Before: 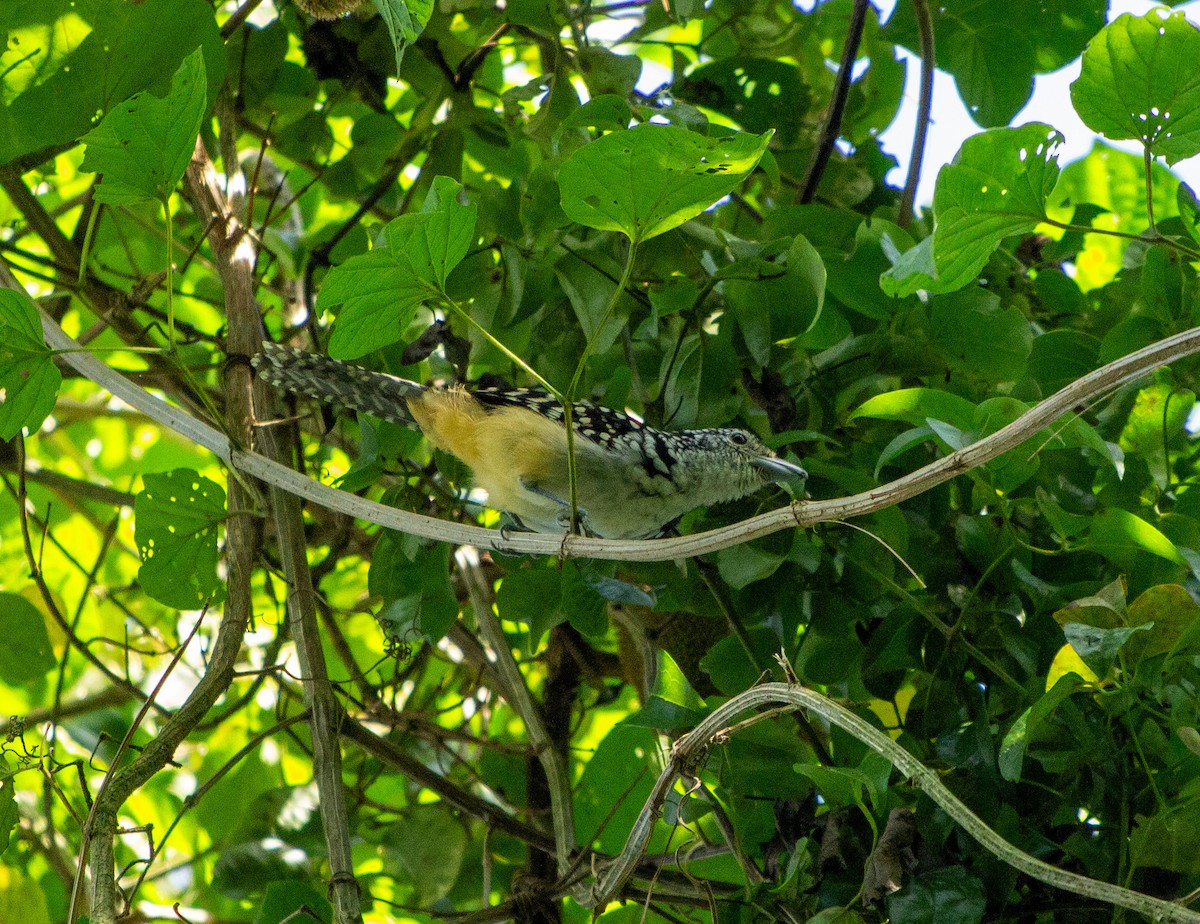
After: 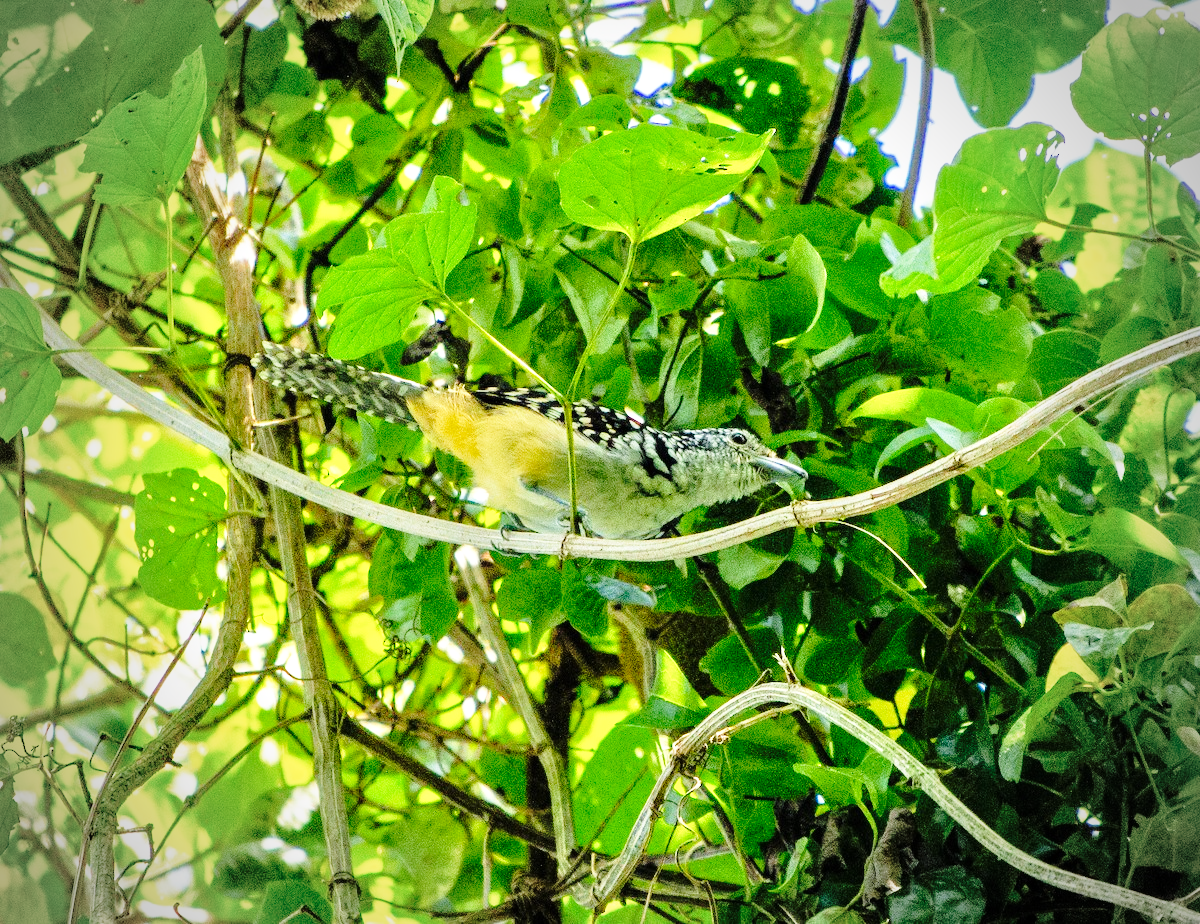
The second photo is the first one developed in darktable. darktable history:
vignetting: fall-off start 67.08%, width/height ratio 1.016
tone equalizer: -7 EV 0.159 EV, -6 EV 0.623 EV, -5 EV 1.17 EV, -4 EV 1.33 EV, -3 EV 1.14 EV, -2 EV 0.6 EV, -1 EV 0.158 EV, mask exposure compensation -0.511 EV
base curve: curves: ch0 [(0, 0) (0.036, 0.037) (0.121, 0.228) (0.46, 0.76) (0.859, 0.983) (1, 1)], preserve colors none
